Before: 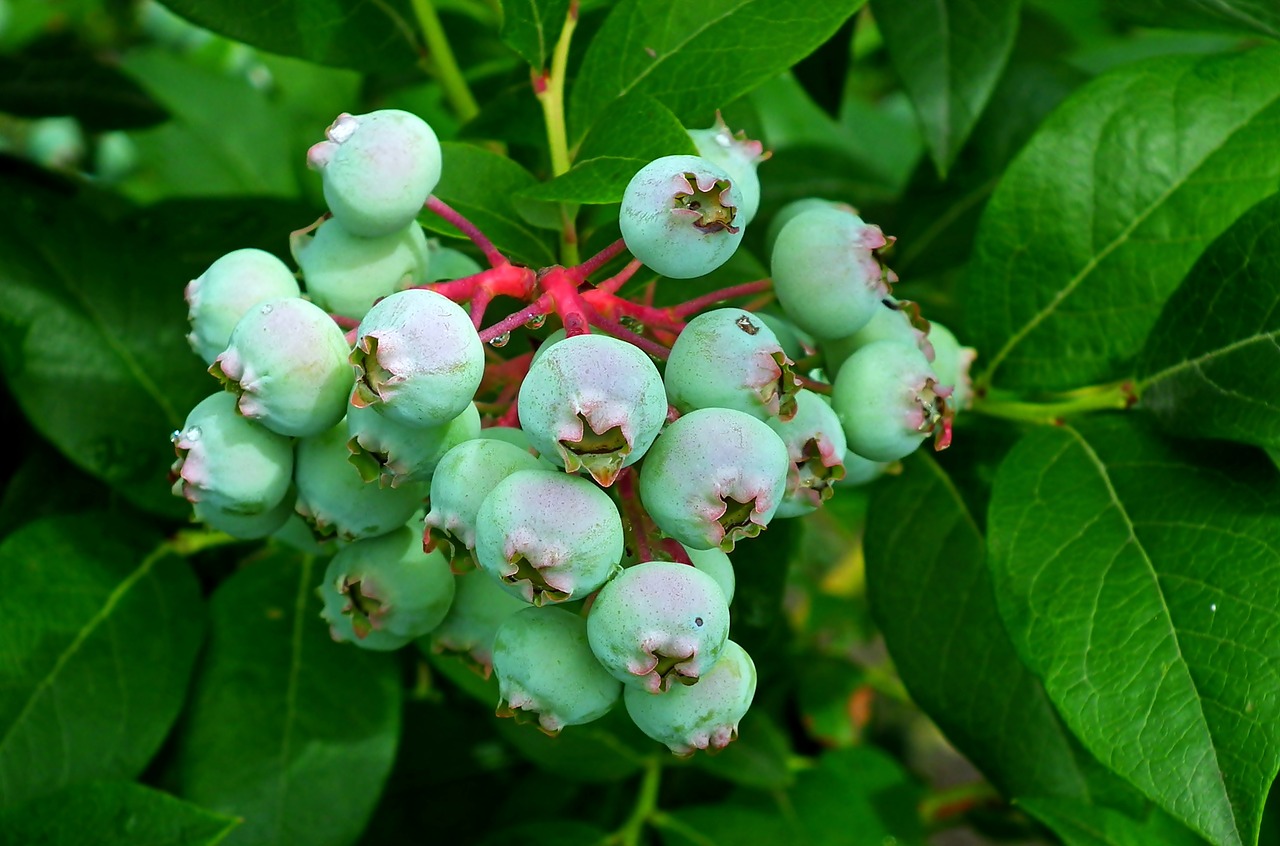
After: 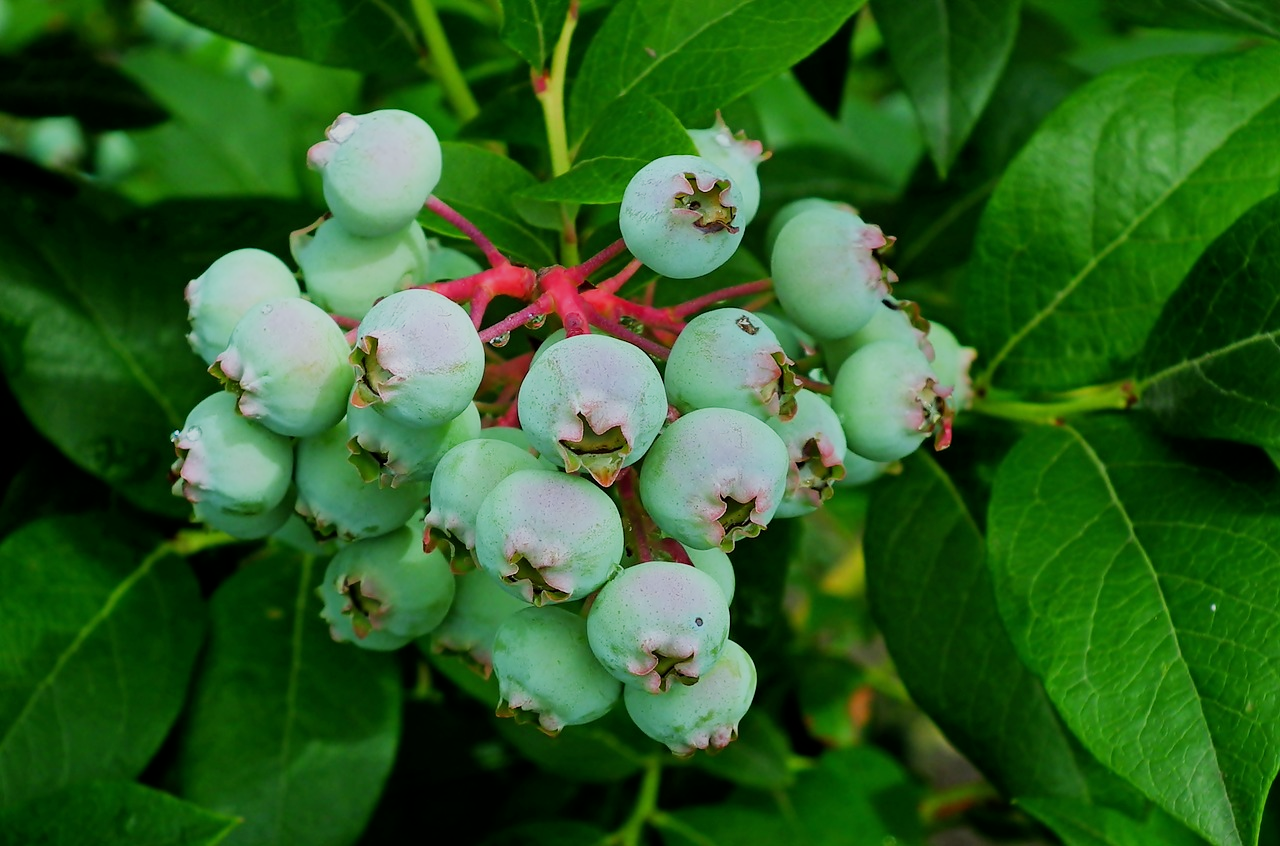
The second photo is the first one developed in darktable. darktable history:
filmic rgb: black relative exposure -16 EV, white relative exposure 6.87 EV, hardness 4.67
